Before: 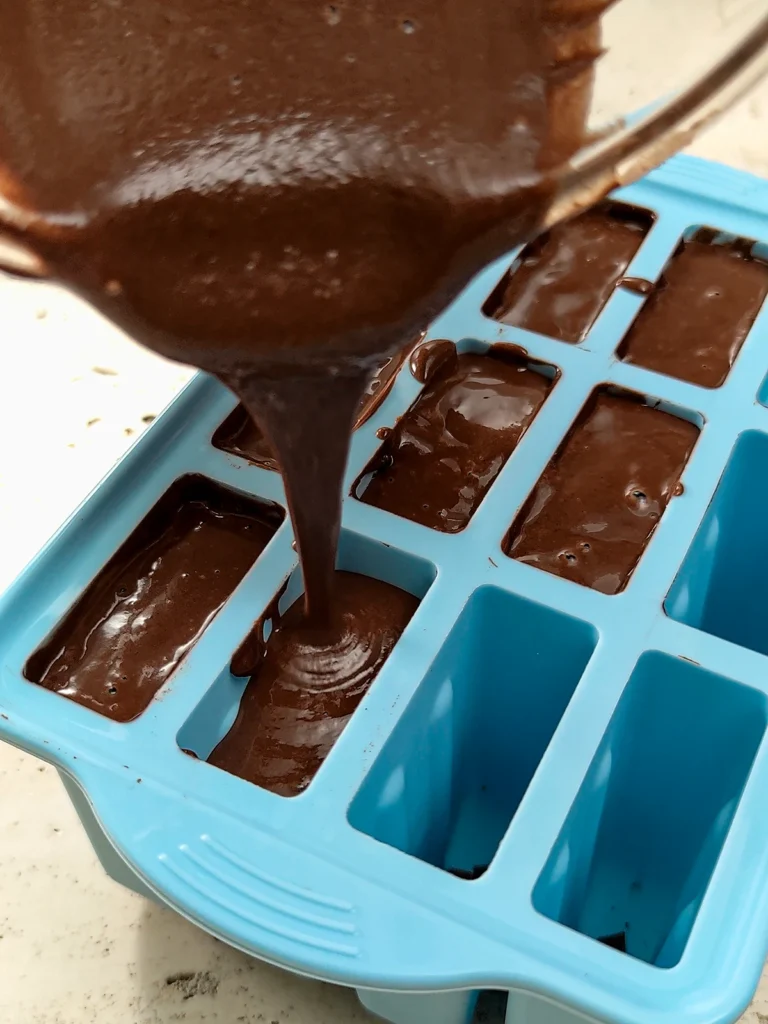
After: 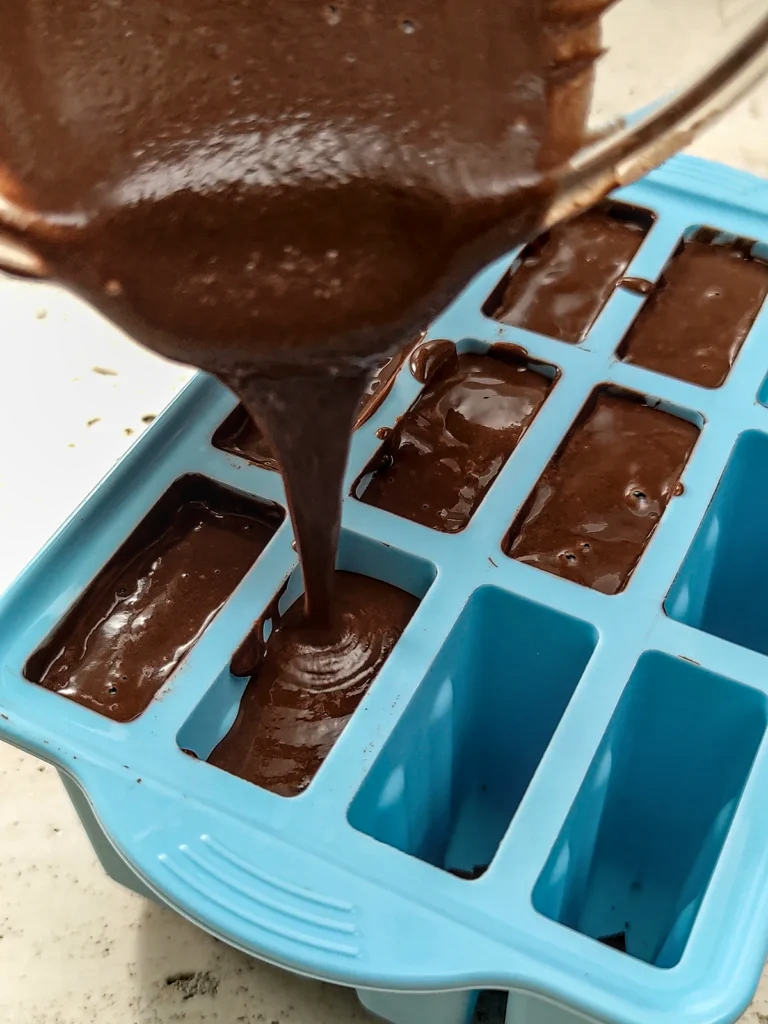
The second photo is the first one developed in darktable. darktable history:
tone equalizer: edges refinement/feathering 500, mask exposure compensation -1.57 EV, preserve details no
levels: levels [0, 0.51, 1]
local contrast: on, module defaults
